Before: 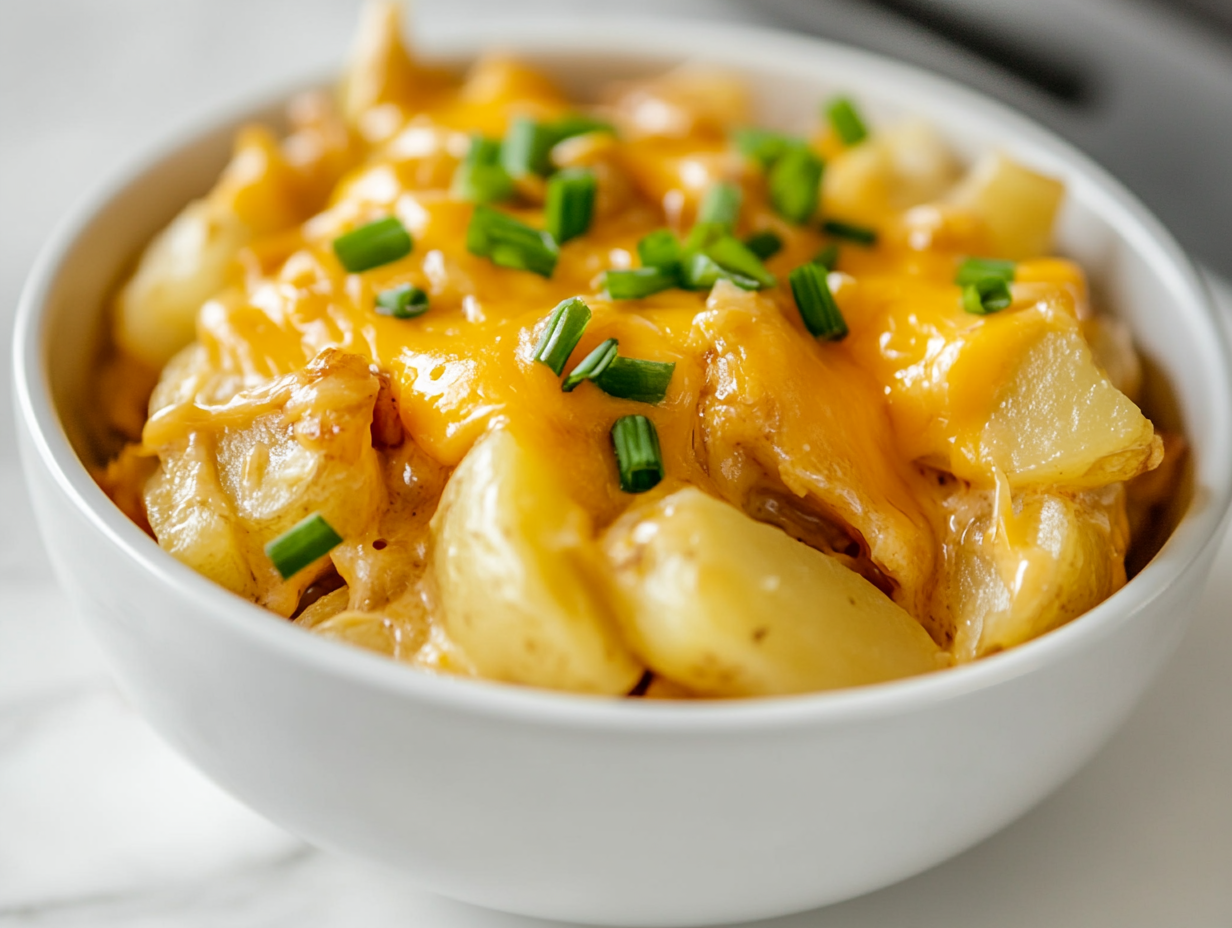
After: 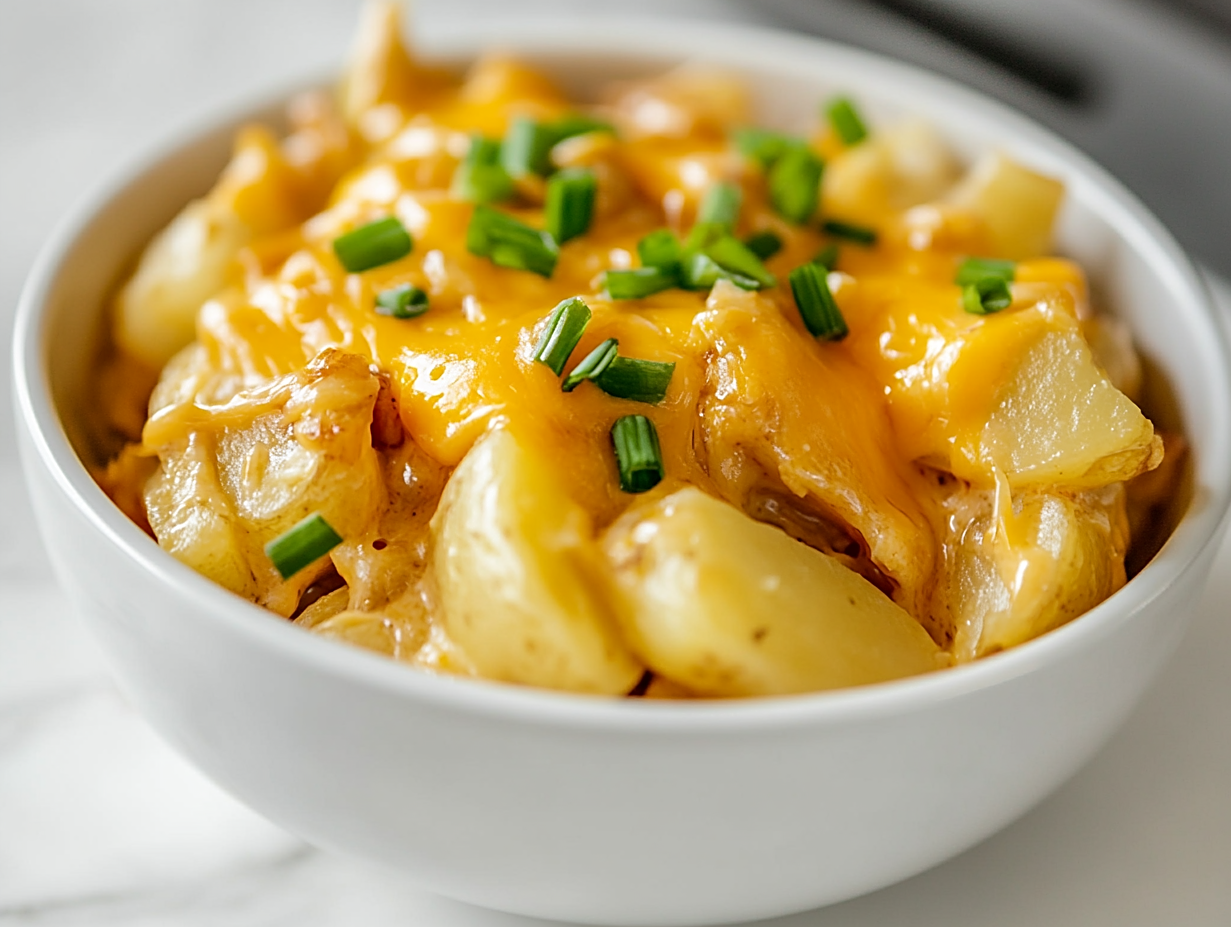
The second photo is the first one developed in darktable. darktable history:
crop: left 0.064%
sharpen: on, module defaults
